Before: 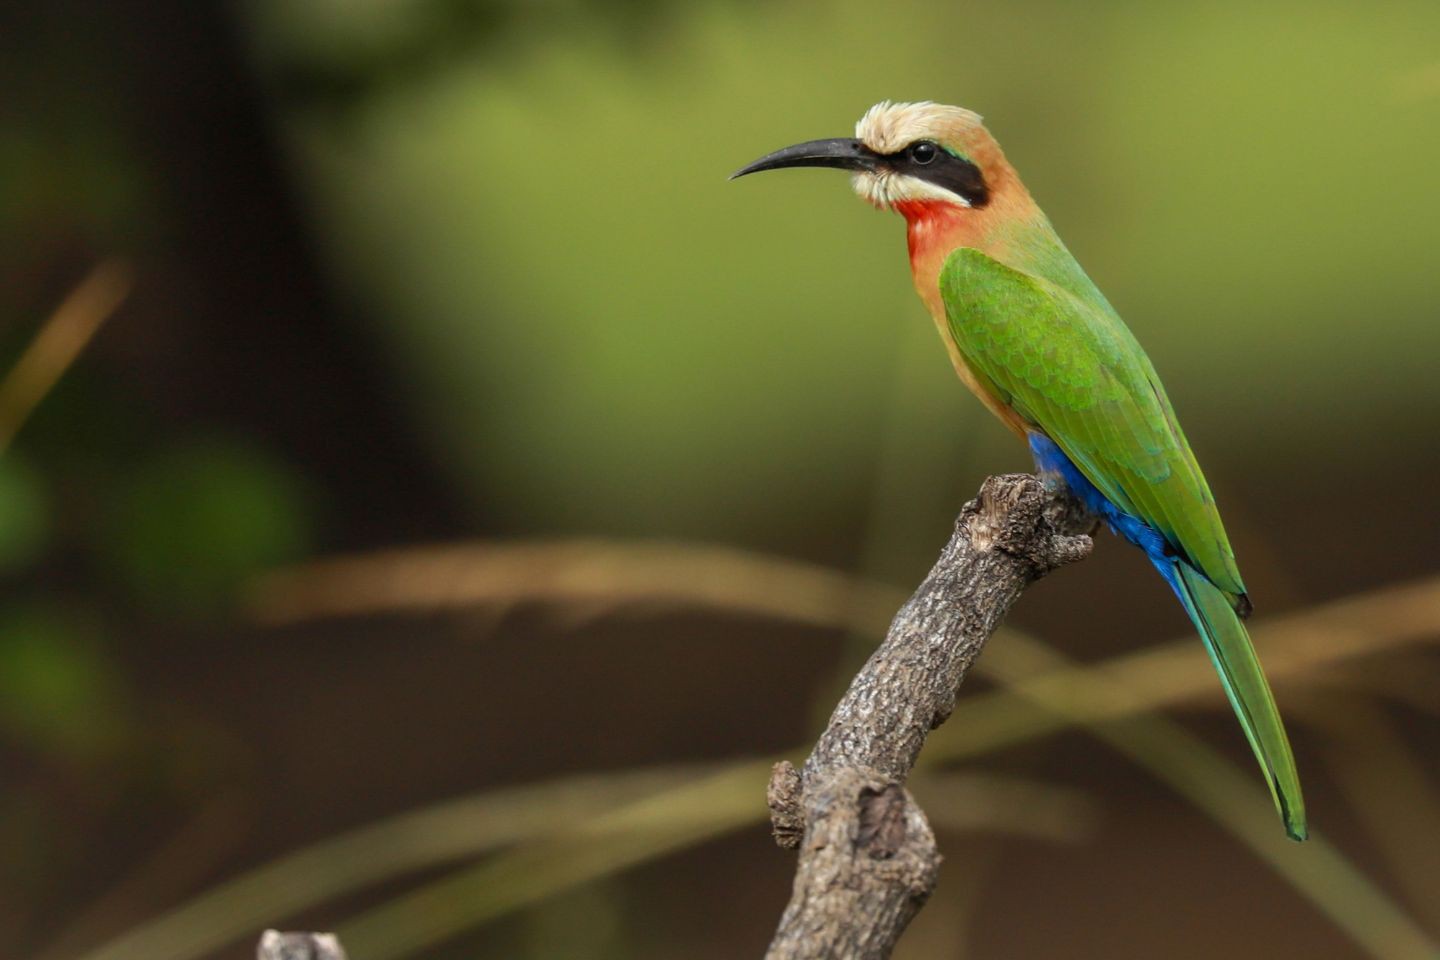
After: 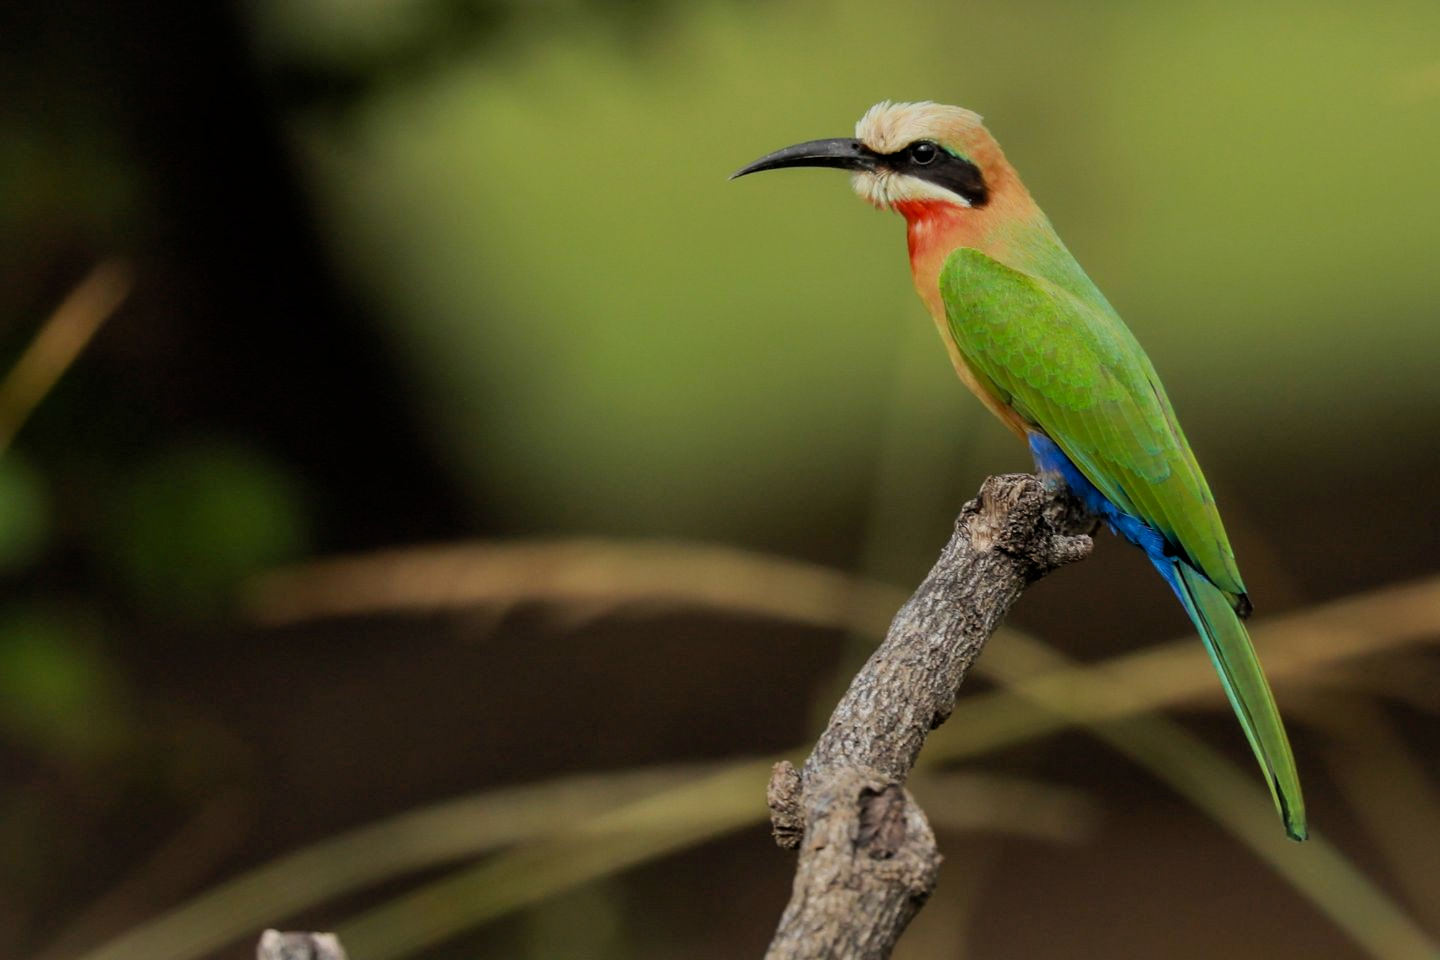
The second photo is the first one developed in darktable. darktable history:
filmic rgb: black relative exposure -7.48 EV, white relative exposure 4.83 EV, hardness 3.4, color science v6 (2022)
exposure: black level correction 0.002, compensate highlight preservation false
